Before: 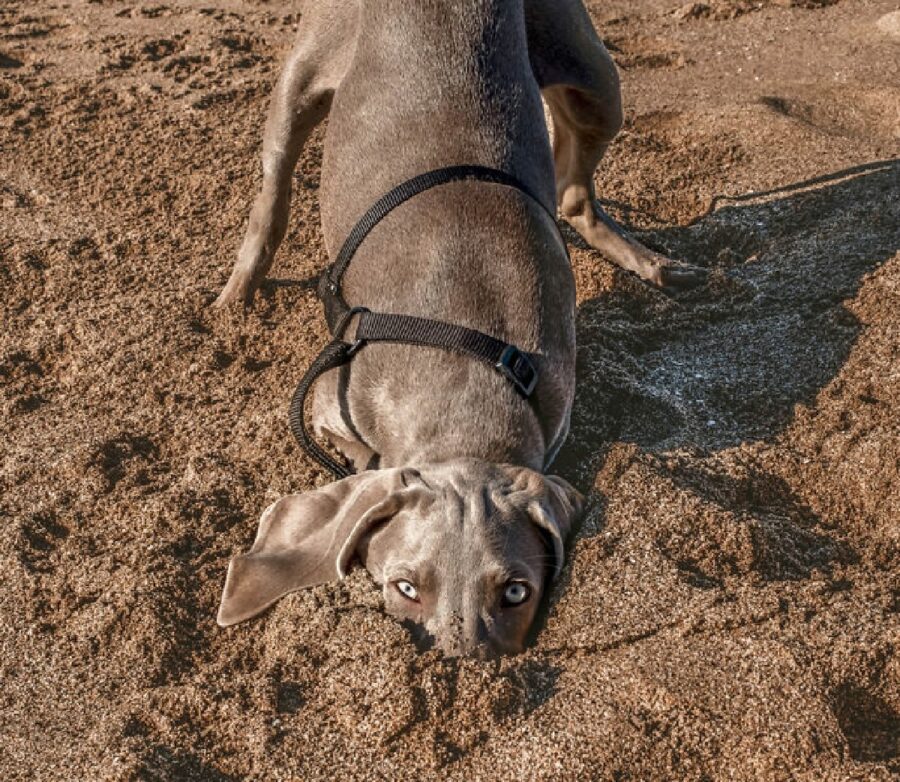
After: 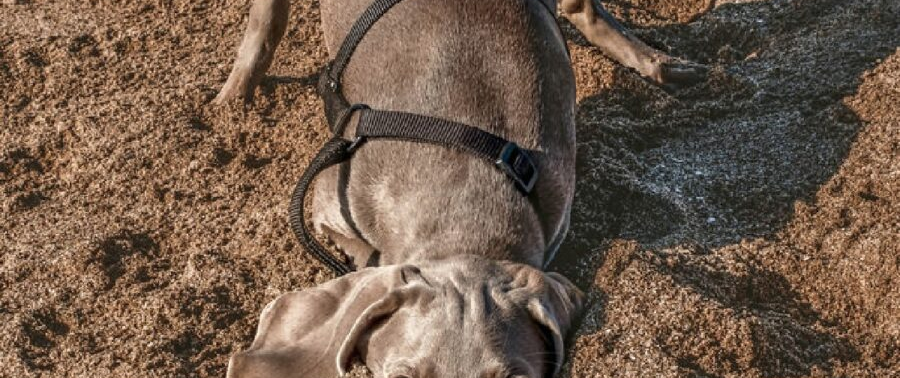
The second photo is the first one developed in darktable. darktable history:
crop and rotate: top 26.056%, bottom 25.543%
color balance rgb: linear chroma grading › global chroma 1.5%, linear chroma grading › mid-tones -1%, perceptual saturation grading › global saturation -3%, perceptual saturation grading › shadows -2%
